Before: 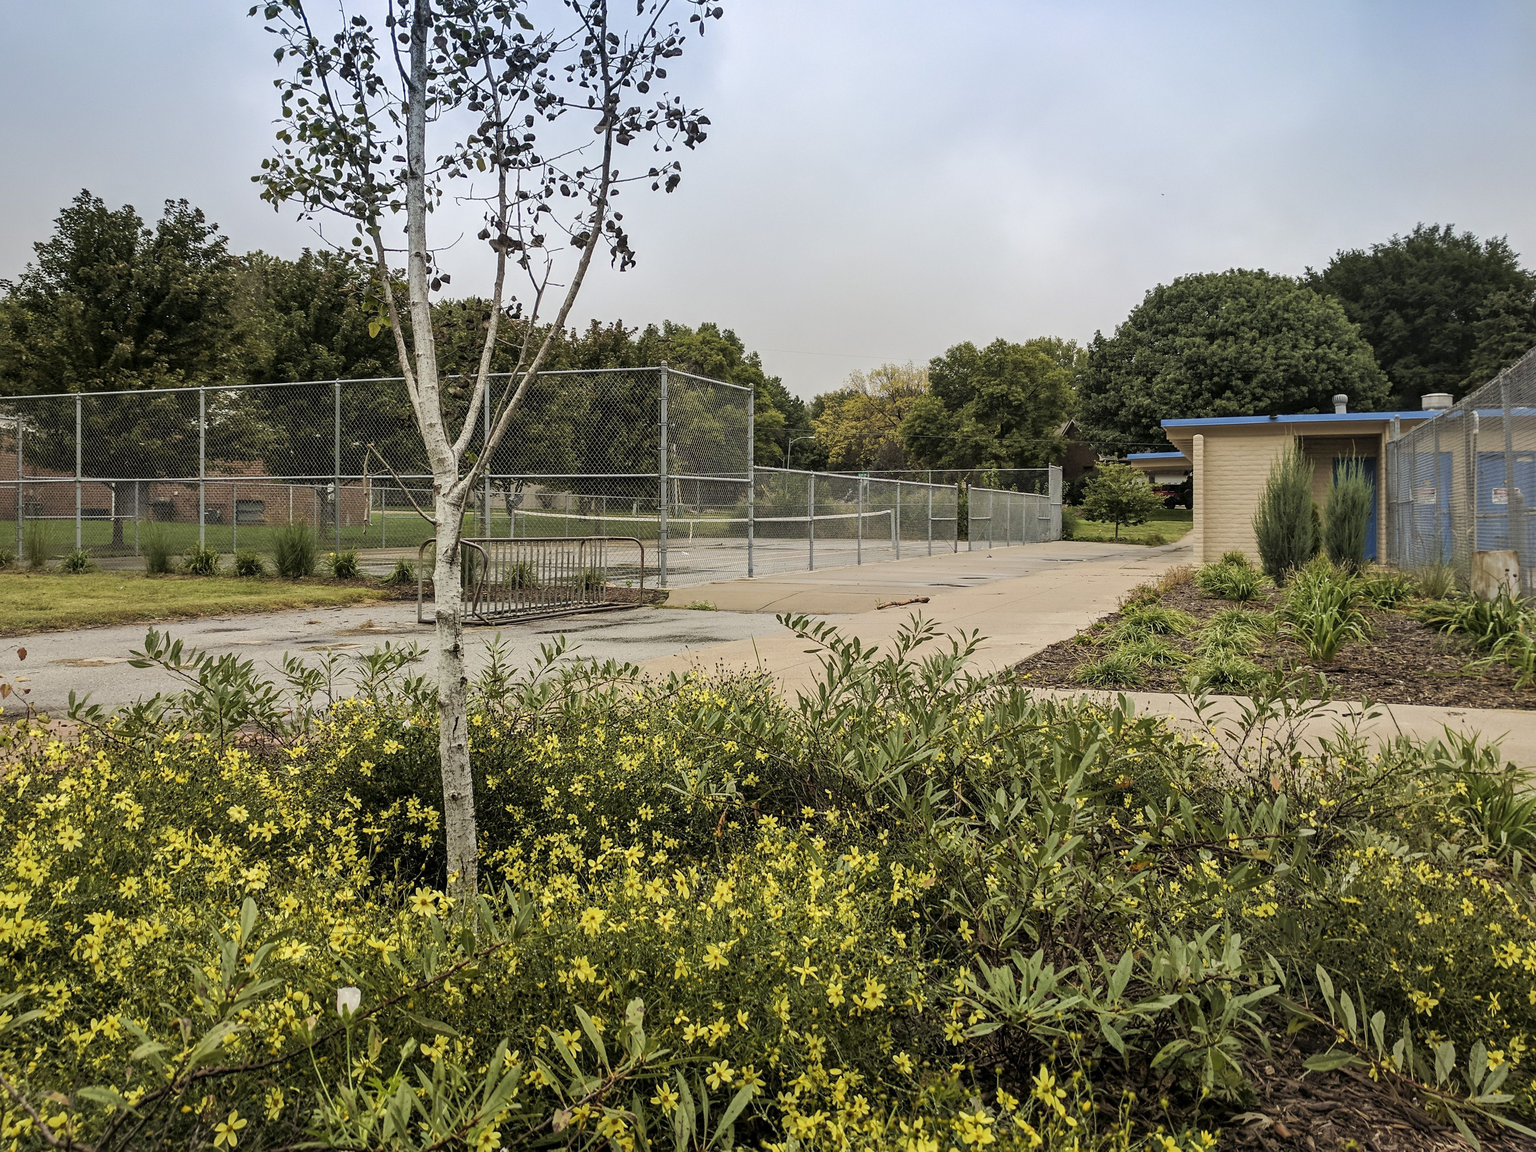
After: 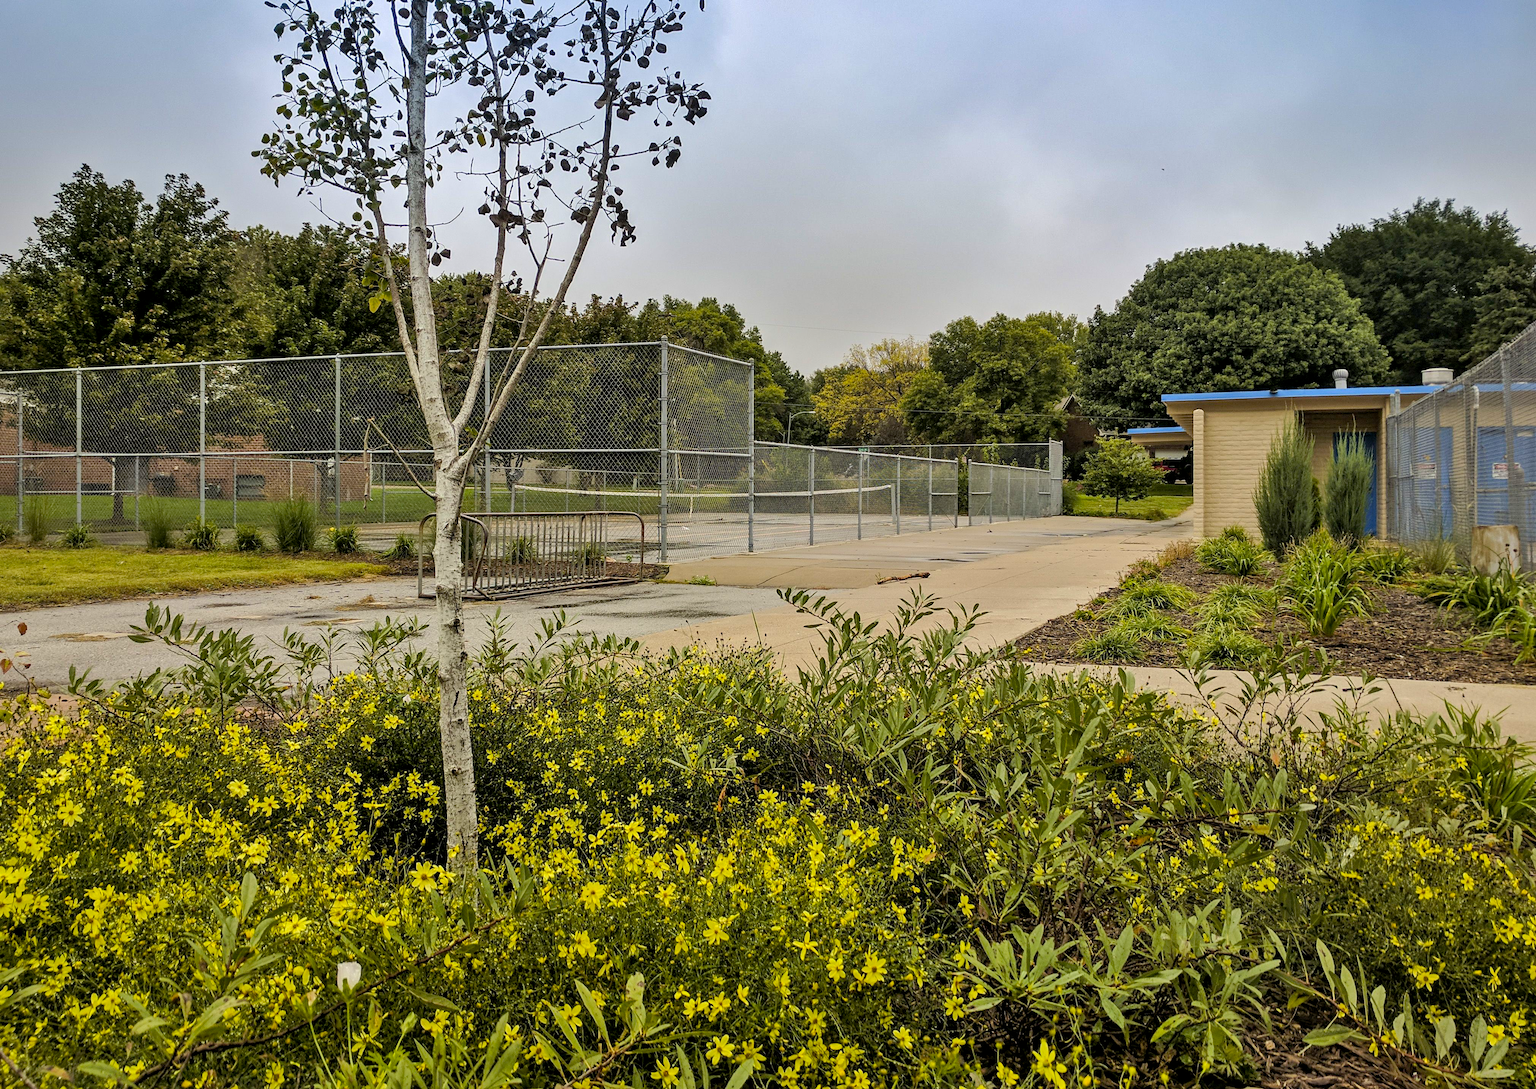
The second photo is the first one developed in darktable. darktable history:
color balance rgb: global offset › luminance -0.514%, linear chroma grading › global chroma 15.096%, perceptual saturation grading › global saturation 19.383%, global vibrance 9.263%
shadows and highlights: low approximation 0.01, soften with gaussian
crop and rotate: top 2.23%, bottom 3.148%
